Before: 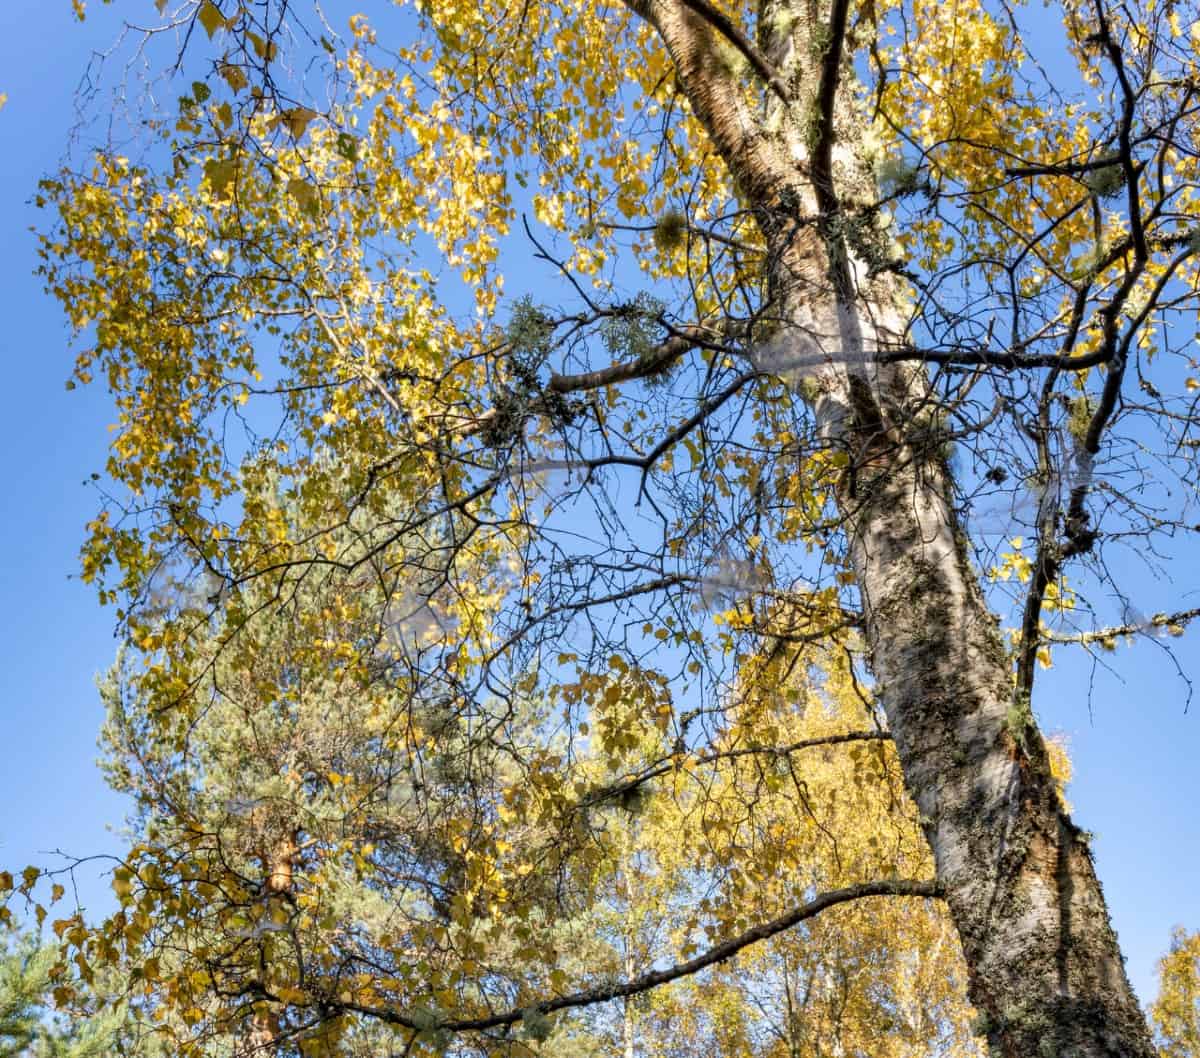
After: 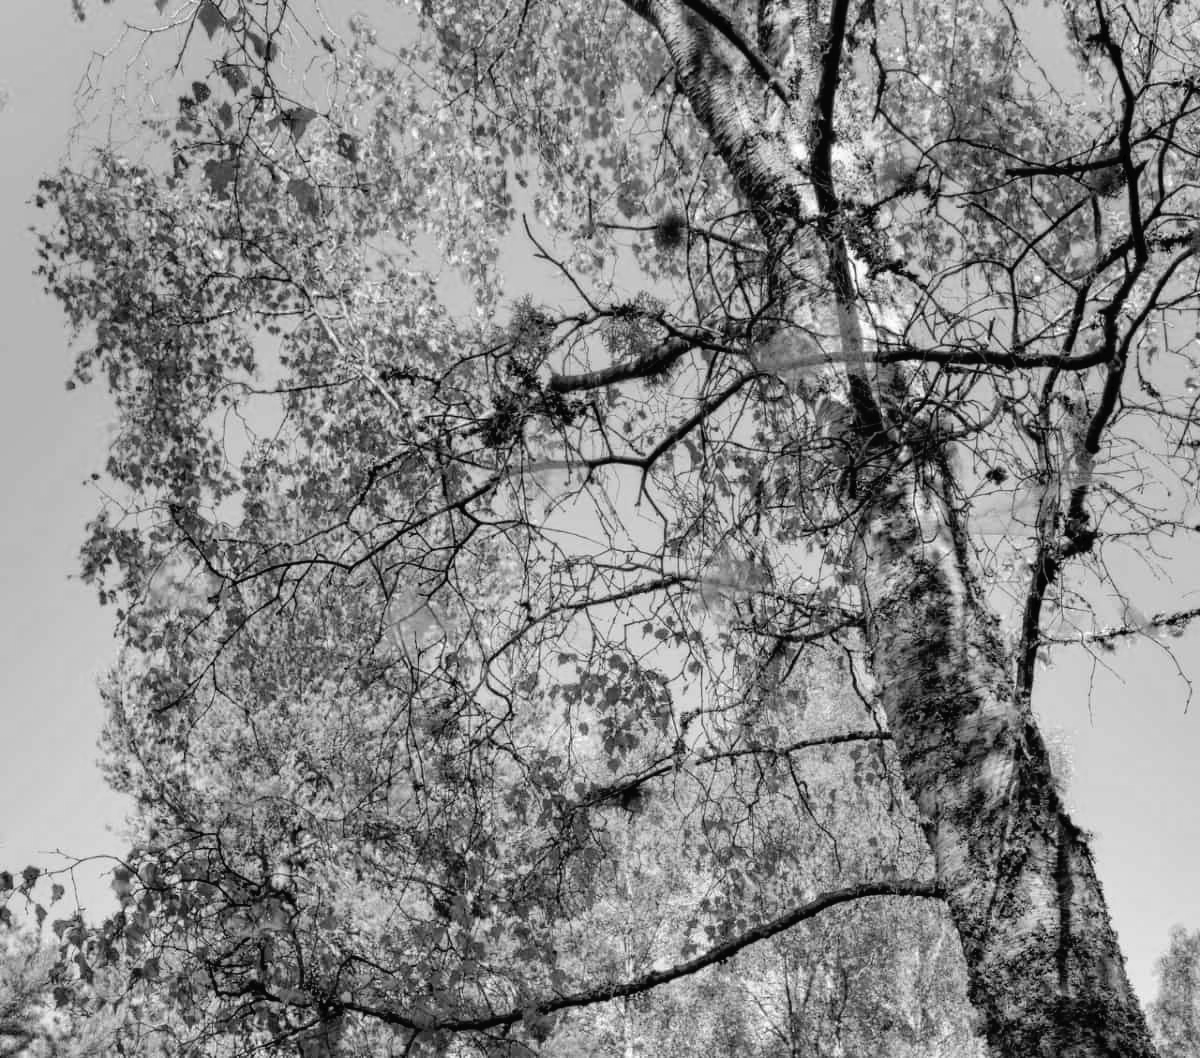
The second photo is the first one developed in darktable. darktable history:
color zones: curves: ch0 [(0, 0.613) (0.01, 0.613) (0.245, 0.448) (0.498, 0.529) (0.642, 0.665) (0.879, 0.777) (0.99, 0.613)]; ch1 [(0, 0) (0.143, 0) (0.286, 0) (0.429, 0) (0.571, 0) (0.714, 0) (0.857, 0)]
color calibration: output gray [0.18, 0.41, 0.41, 0], illuminant as shot in camera, x 0.366, y 0.378, temperature 4428.73 K
tone curve: curves: ch0 [(0, 0) (0.003, 0.018) (0.011, 0.019) (0.025, 0.02) (0.044, 0.024) (0.069, 0.034) (0.1, 0.049) (0.136, 0.082) (0.177, 0.136) (0.224, 0.196) (0.277, 0.263) (0.335, 0.329) (0.399, 0.401) (0.468, 0.473) (0.543, 0.546) (0.623, 0.625) (0.709, 0.698) (0.801, 0.779) (0.898, 0.867) (1, 1)], color space Lab, independent channels, preserve colors none
